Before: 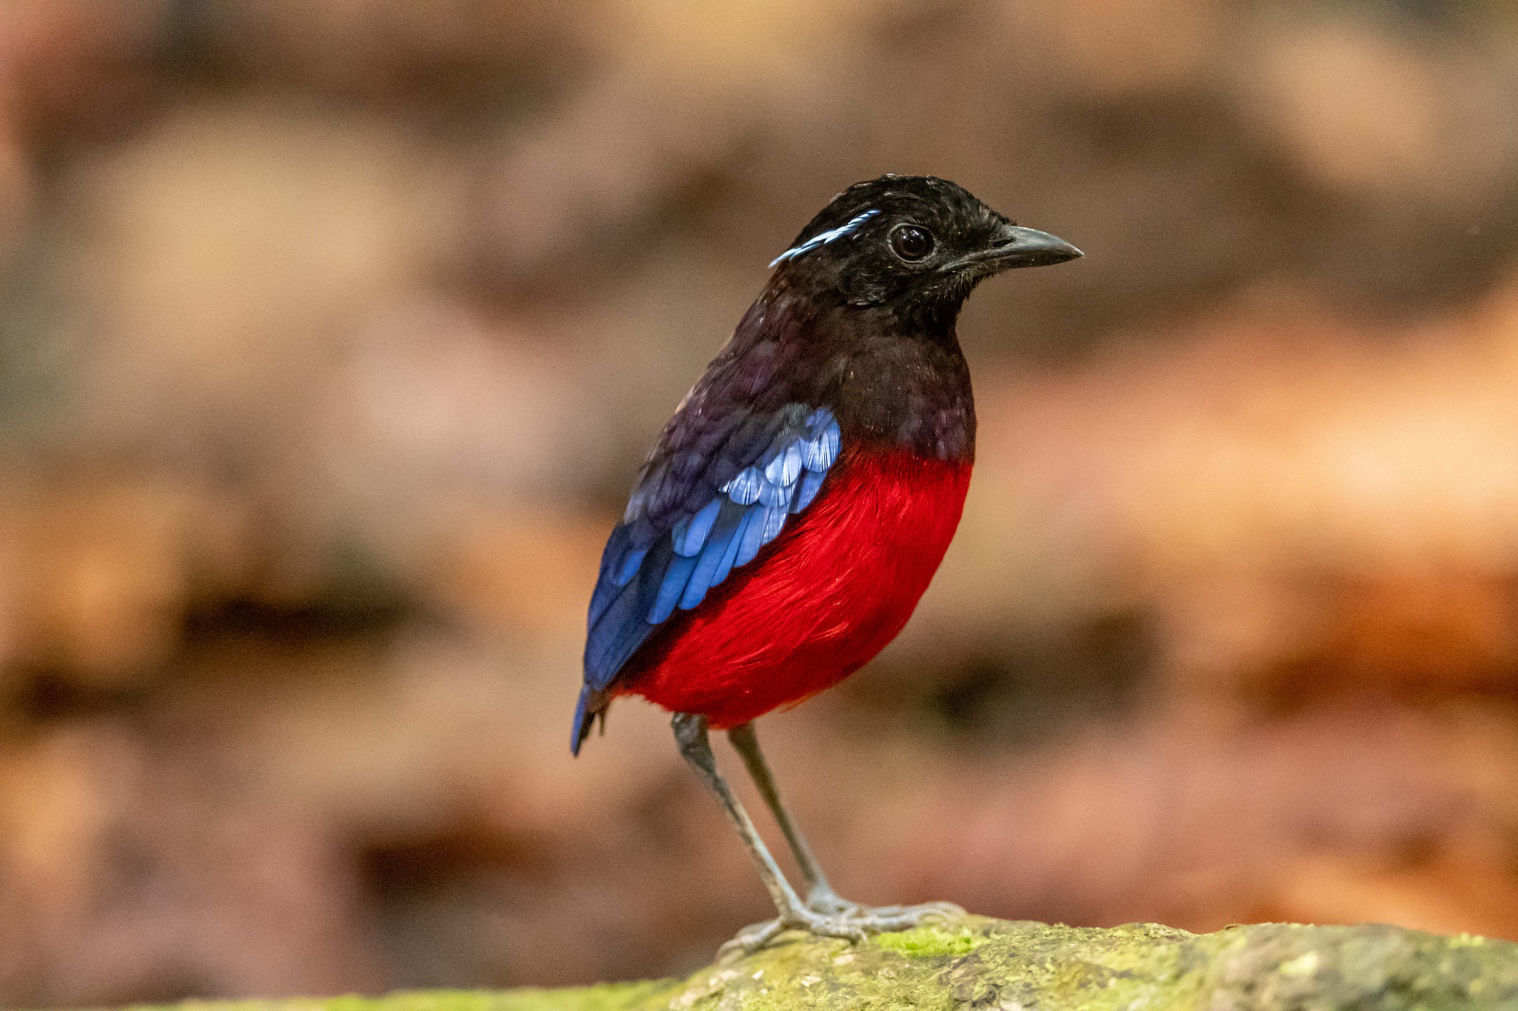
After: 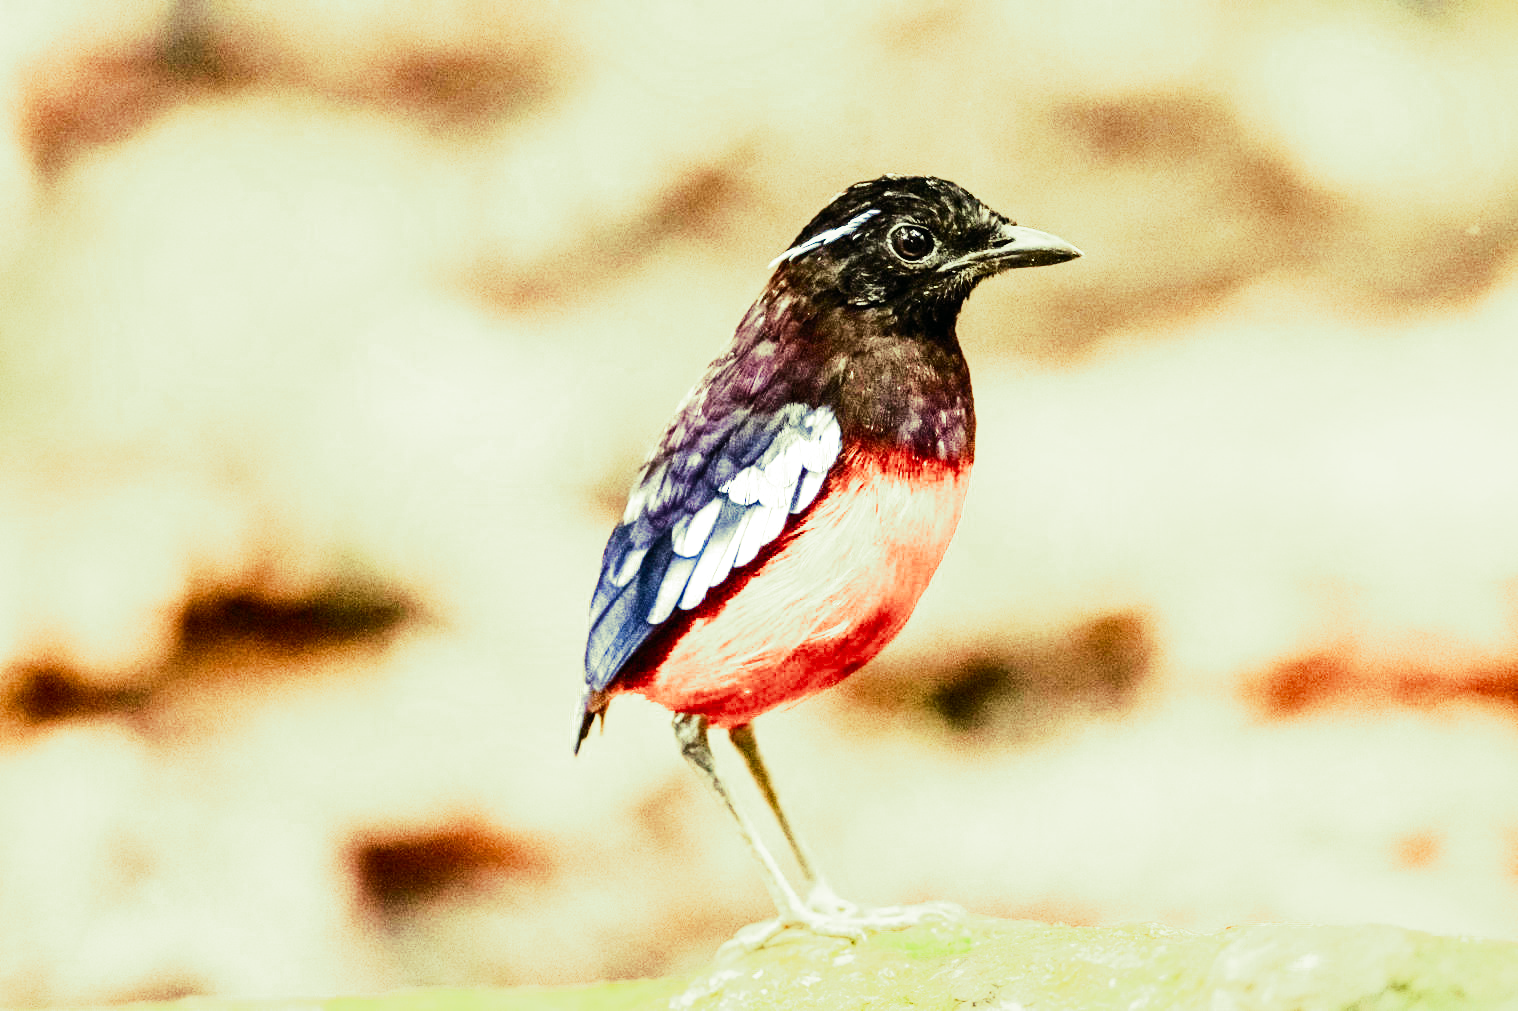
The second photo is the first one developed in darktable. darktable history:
contrast brightness saturation: contrast 0.2, brightness 0.16, saturation 0.22
tone curve: curves: ch0 [(0, 0) (0.114, 0.083) (0.303, 0.285) (0.447, 0.51) (0.602, 0.697) (0.772, 0.866) (0.999, 0.978)]; ch1 [(0, 0) (0.389, 0.352) (0.458, 0.433) (0.486, 0.474) (0.509, 0.505) (0.535, 0.528) (0.57, 0.579) (0.696, 0.706) (1, 1)]; ch2 [(0, 0) (0.369, 0.388) (0.449, 0.431) (0.501, 0.5) (0.528, 0.527) (0.589, 0.608) (0.697, 0.721) (1, 1)], color space Lab, independent channels, preserve colors none
split-toning: shadows › hue 290.82°, shadows › saturation 0.34, highlights › saturation 0.38, balance 0, compress 50%
exposure: black level correction 0, exposure 1.55 EV, compensate exposure bias true, compensate highlight preservation false
tone equalizer: -8 EV -0.417 EV, -7 EV -0.389 EV, -6 EV -0.333 EV, -5 EV -0.222 EV, -3 EV 0.222 EV, -2 EV 0.333 EV, -1 EV 0.389 EV, +0 EV 0.417 EV, edges refinement/feathering 500, mask exposure compensation -1.57 EV, preserve details no
shadows and highlights: shadows 29.61, highlights -30.47, low approximation 0.01, soften with gaussian
filmic rgb: black relative exposure -7.65 EV, white relative exposure 4.56 EV, hardness 3.61
